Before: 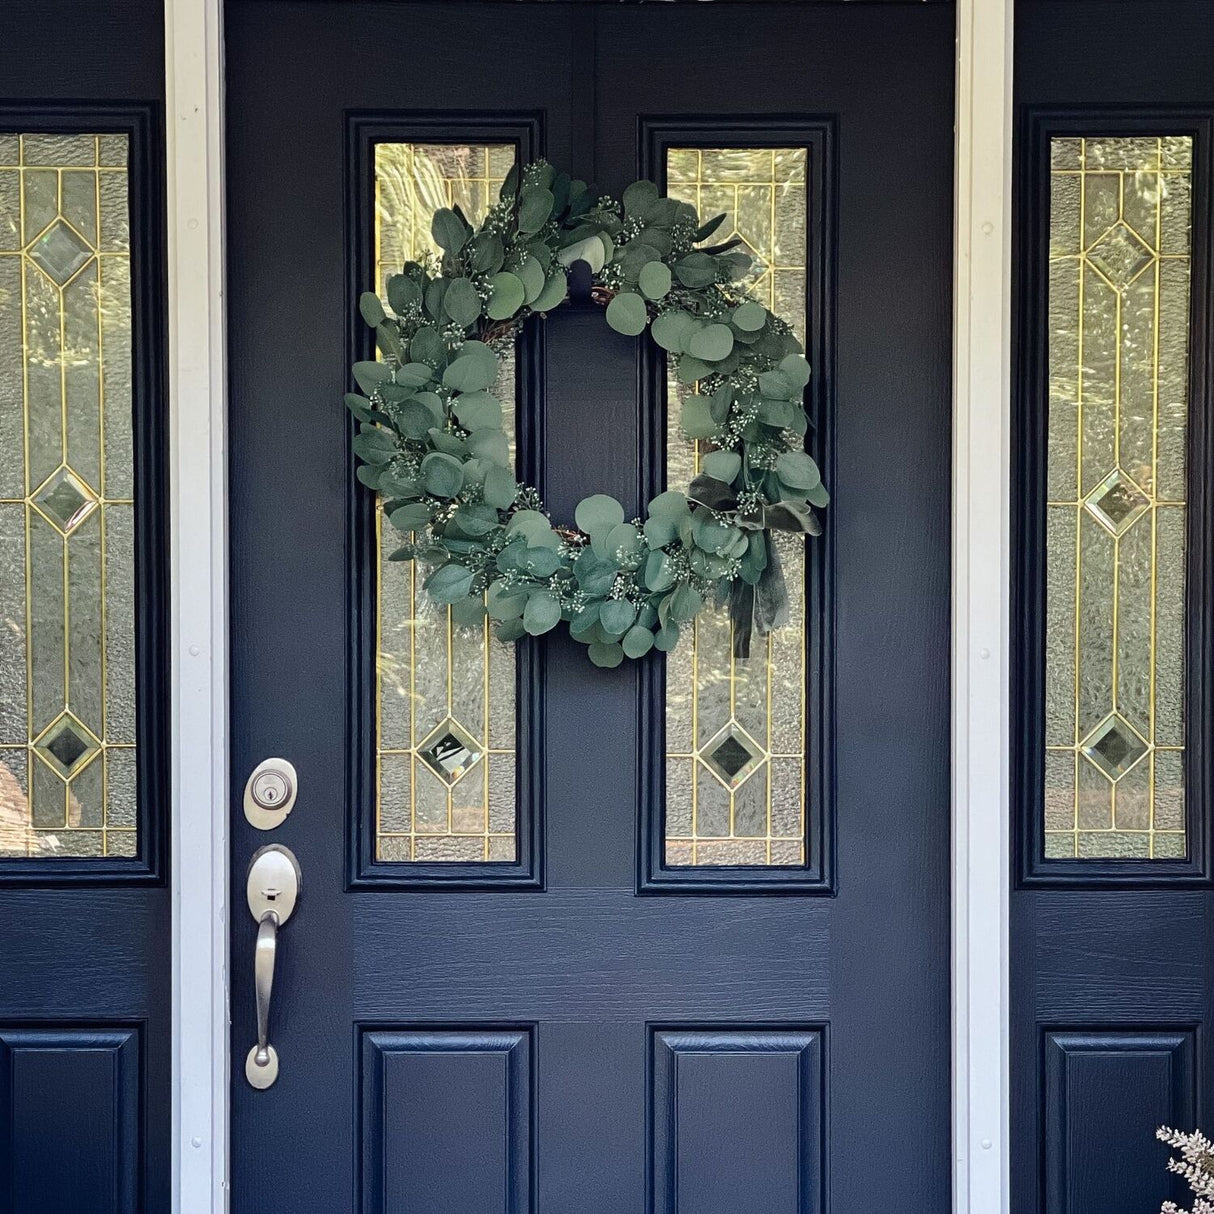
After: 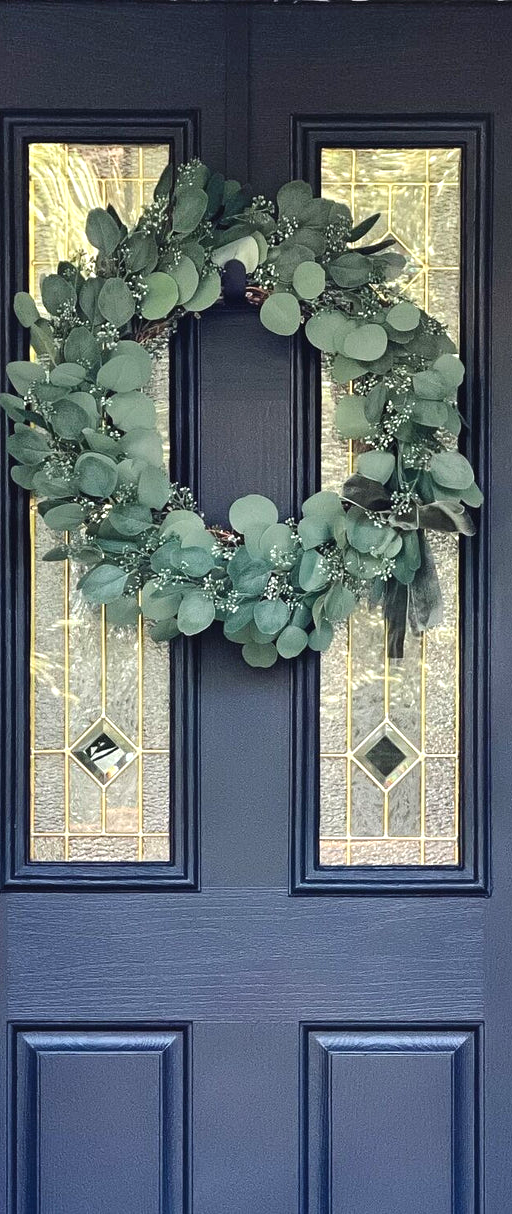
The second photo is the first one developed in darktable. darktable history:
exposure: black level correction -0.002, exposure 0.54 EV, compensate highlight preservation false
crop: left 28.583%, right 29.231%
shadows and highlights: white point adjustment 0.1, highlights -70, soften with gaussian
